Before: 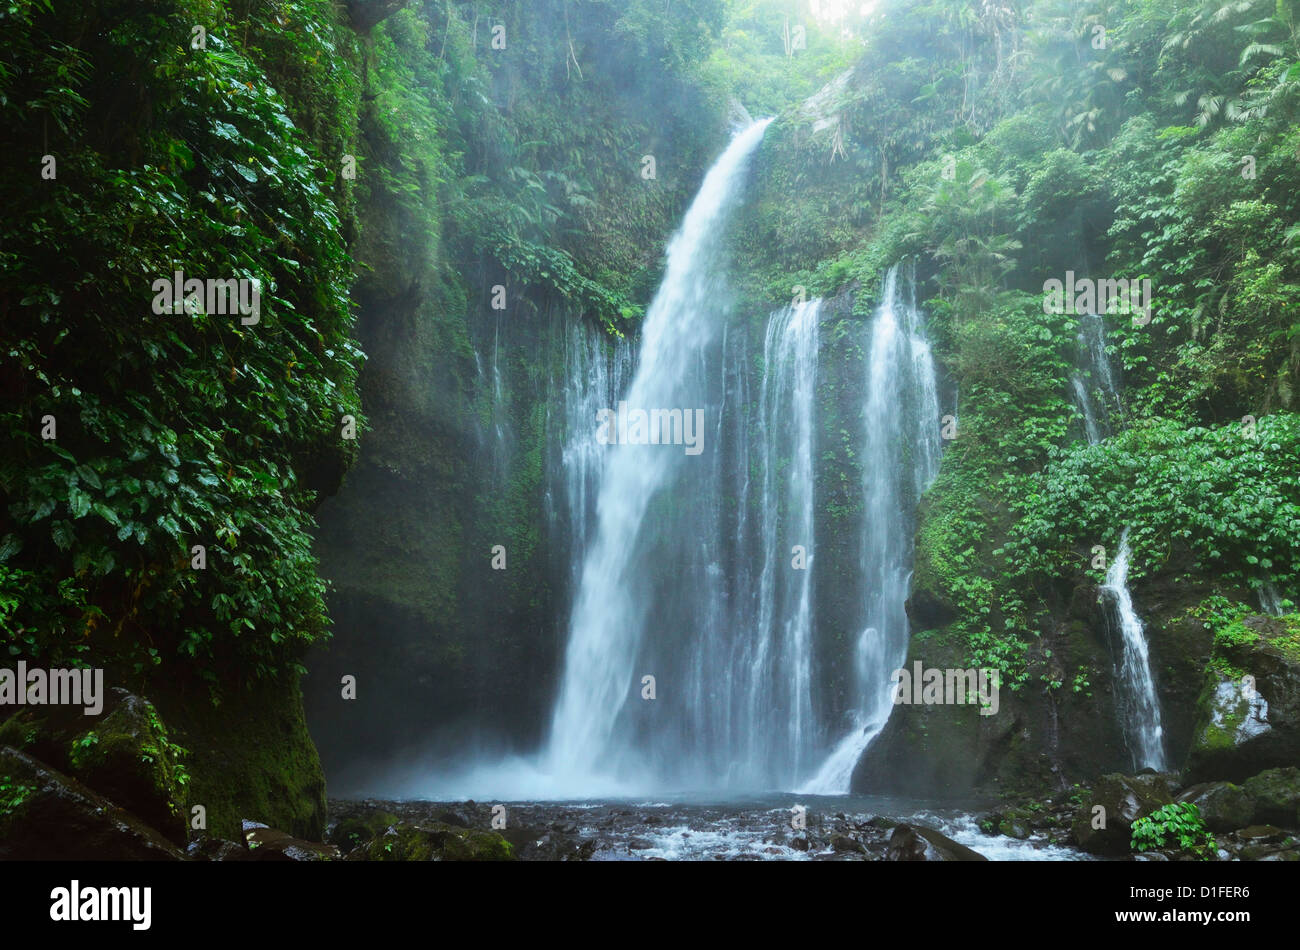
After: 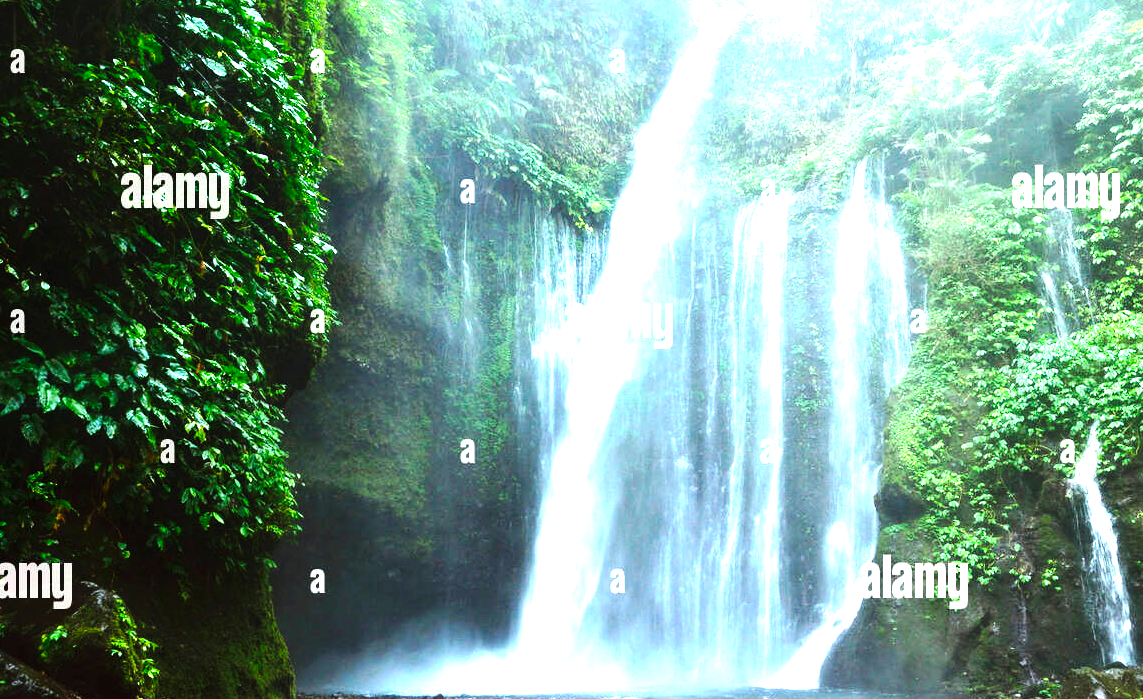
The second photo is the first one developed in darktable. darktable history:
levels: levels [0, 0.374, 0.749]
base curve: curves: ch0 [(0, 0) (0.028, 0.03) (0.121, 0.232) (0.46, 0.748) (0.859, 0.968) (1, 1)], preserve colors none
crop and rotate: left 2.425%, top 11.305%, right 9.6%, bottom 15.08%
